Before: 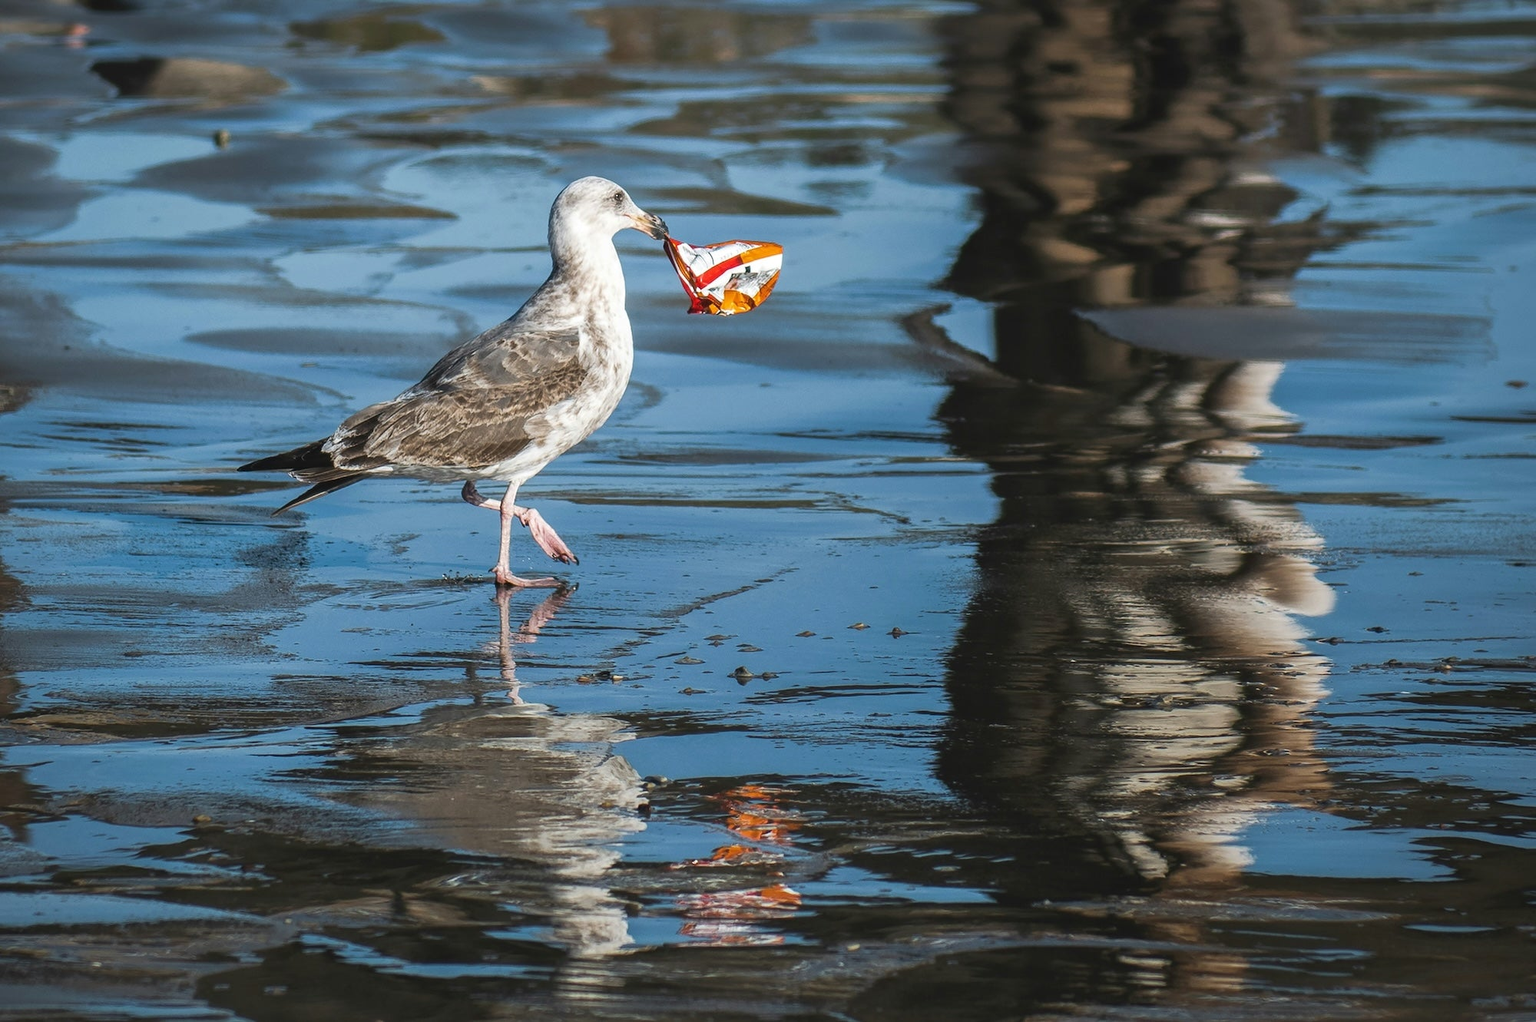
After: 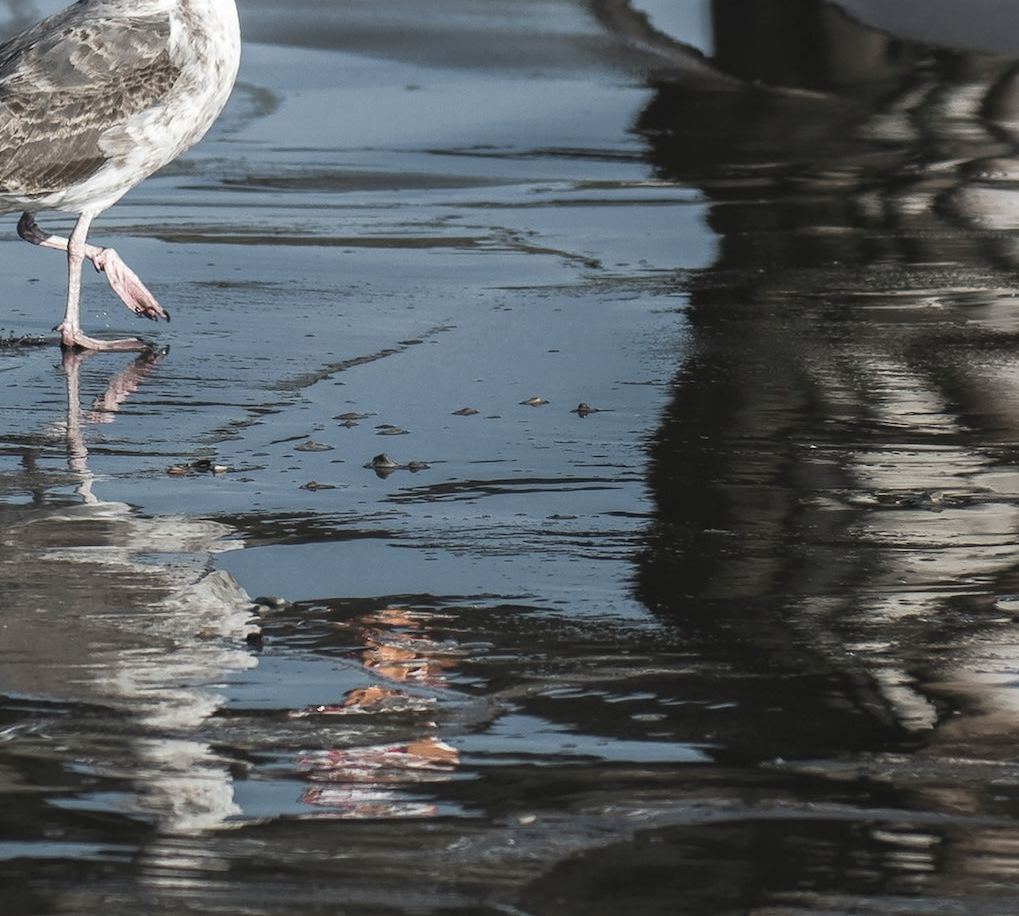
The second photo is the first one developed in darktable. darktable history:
color zones: curves: ch0 [(0, 0.6) (0.129, 0.585) (0.193, 0.596) (0.429, 0.5) (0.571, 0.5) (0.714, 0.5) (0.857, 0.5) (1, 0.6)]; ch1 [(0, 0.453) (0.112, 0.245) (0.213, 0.252) (0.429, 0.233) (0.571, 0.231) (0.683, 0.242) (0.857, 0.296) (1, 0.453)]
crop and rotate: left 29.237%, top 31.152%, right 19.807%
